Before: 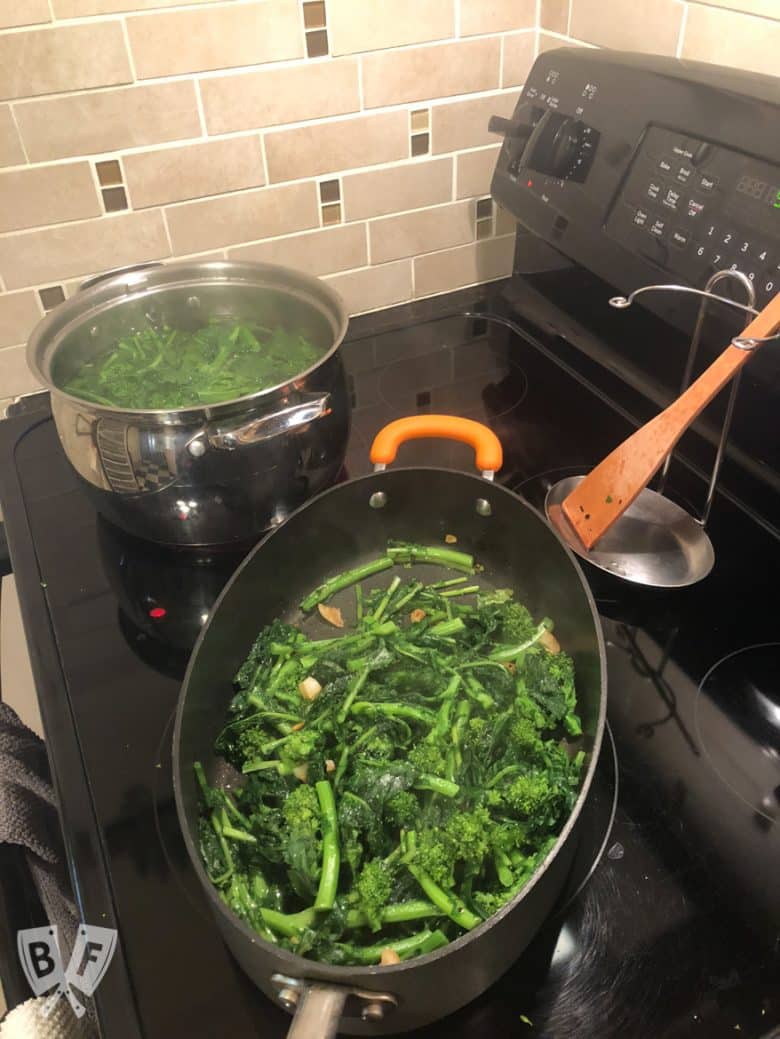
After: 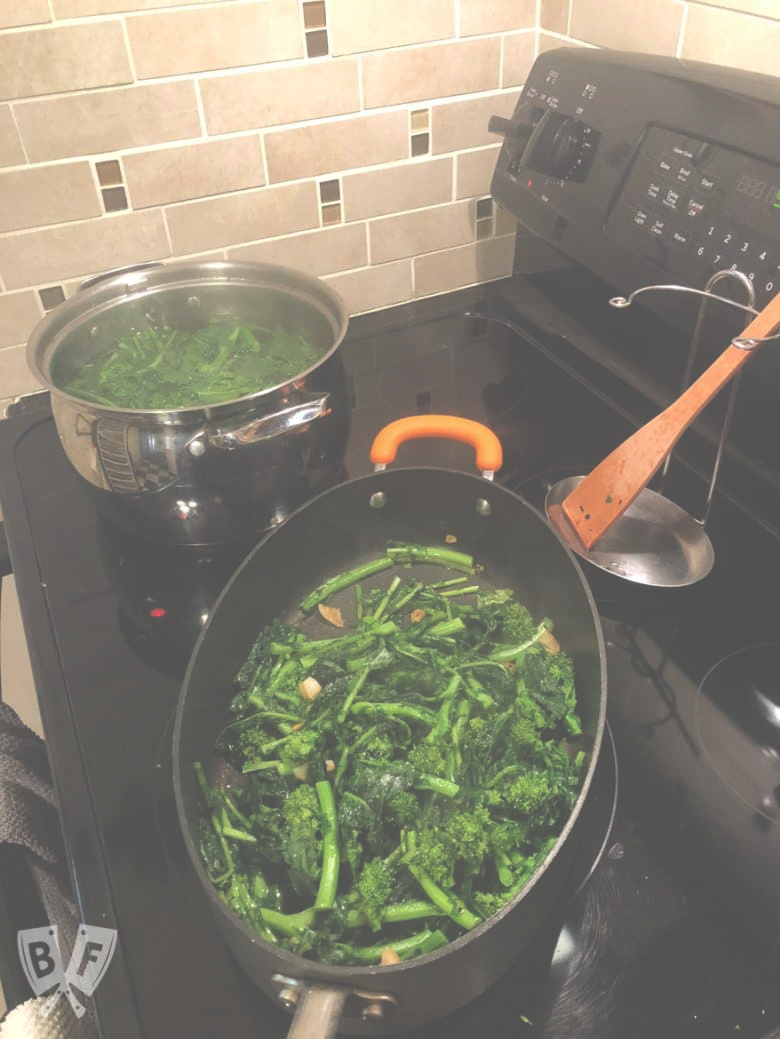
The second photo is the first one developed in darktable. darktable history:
exposure: black level correction -0.086, compensate exposure bias true, compensate highlight preservation false
tone equalizer: mask exposure compensation -0.502 EV
